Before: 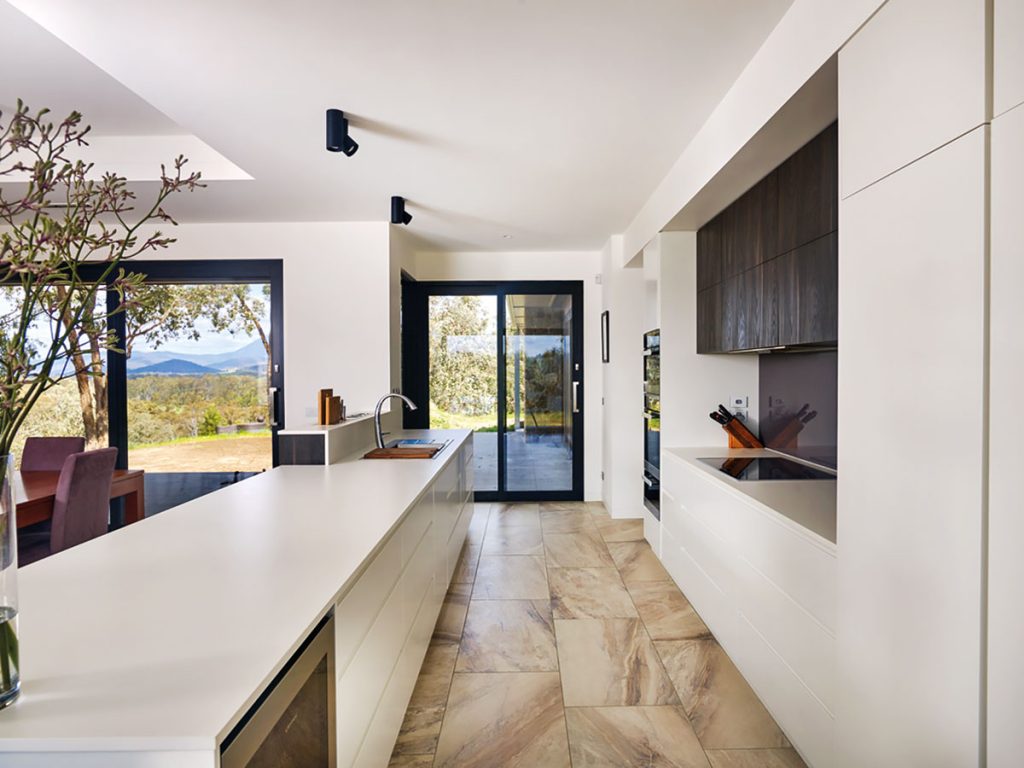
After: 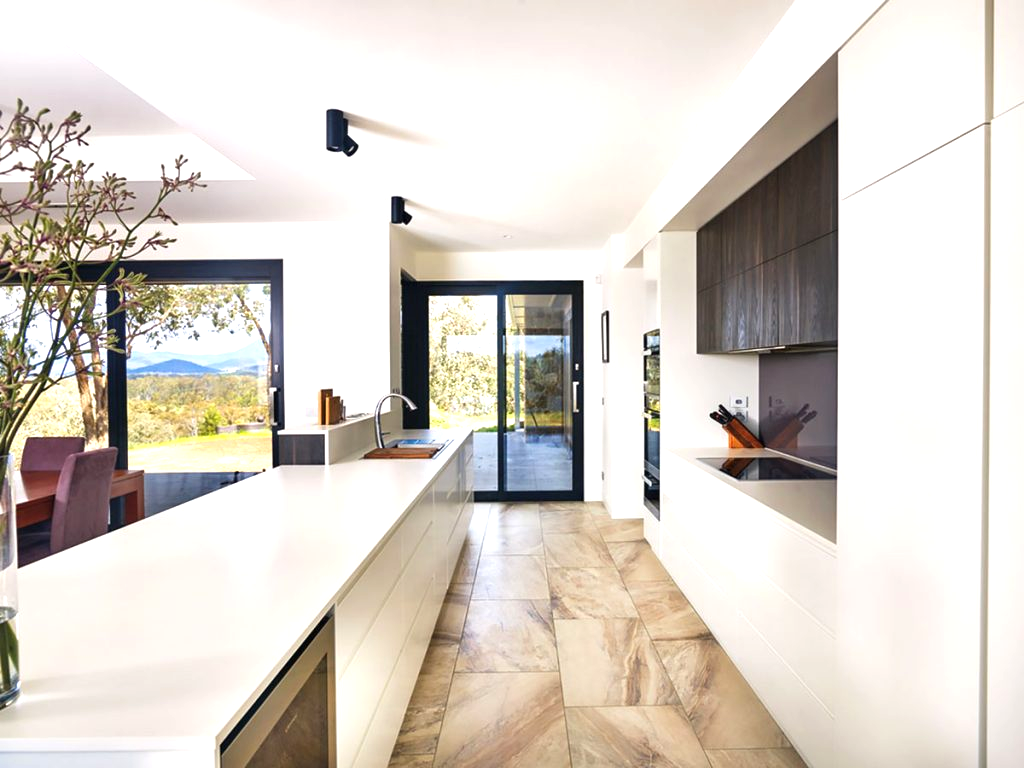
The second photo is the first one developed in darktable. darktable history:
exposure: black level correction 0, exposure 0.678 EV, compensate highlight preservation false
